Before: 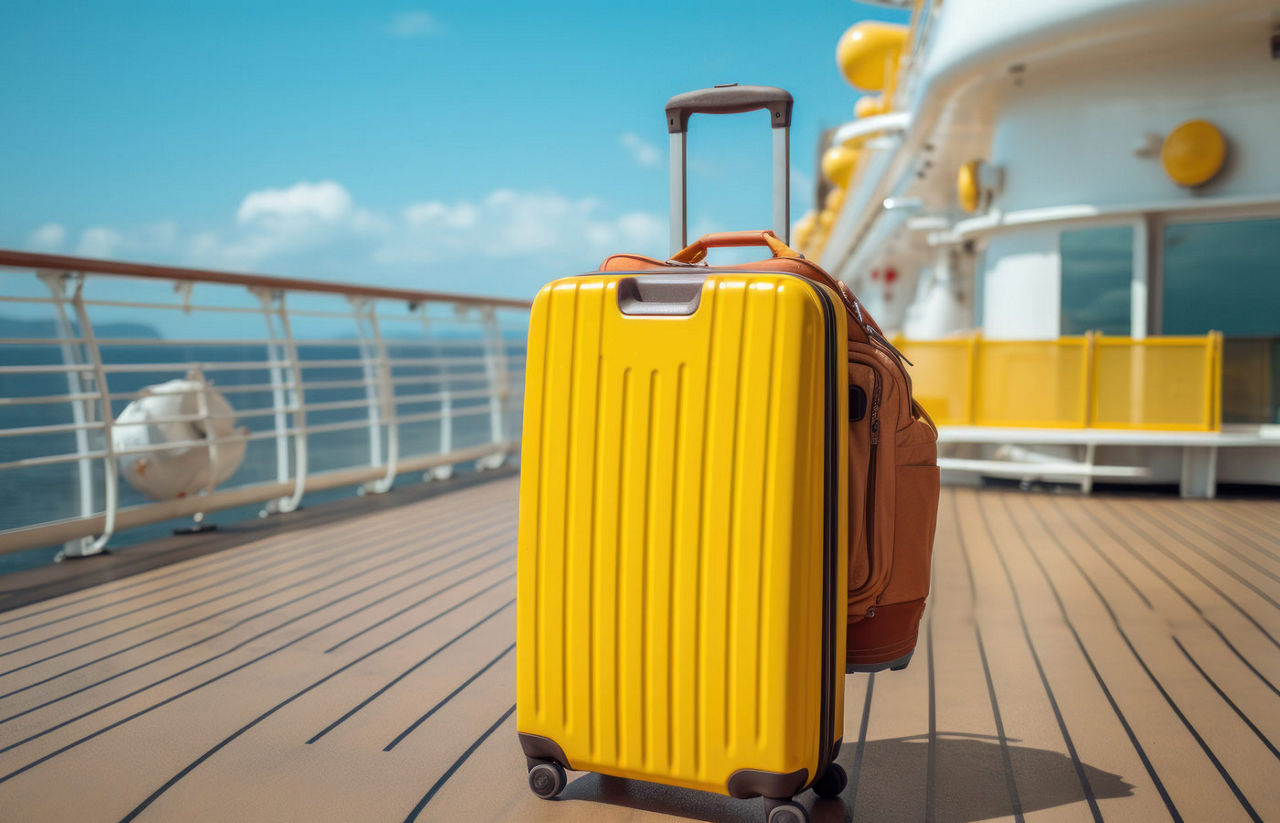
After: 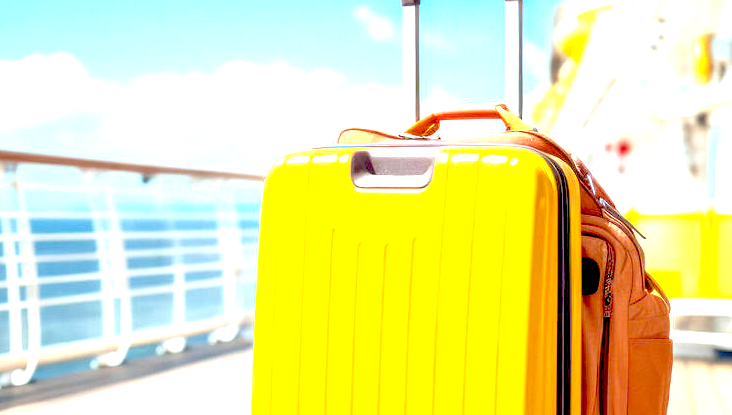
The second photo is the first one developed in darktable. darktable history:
exposure: black level correction 0.016, exposure 1.774 EV, compensate highlight preservation false
white balance: red 0.974, blue 1.044
tone equalizer: -7 EV 0.15 EV, -6 EV 0.6 EV, -5 EV 1.15 EV, -4 EV 1.33 EV, -3 EV 1.15 EV, -2 EV 0.6 EV, -1 EV 0.15 EV, mask exposure compensation -0.5 EV
crop: left 20.932%, top 15.471%, right 21.848%, bottom 34.081%
